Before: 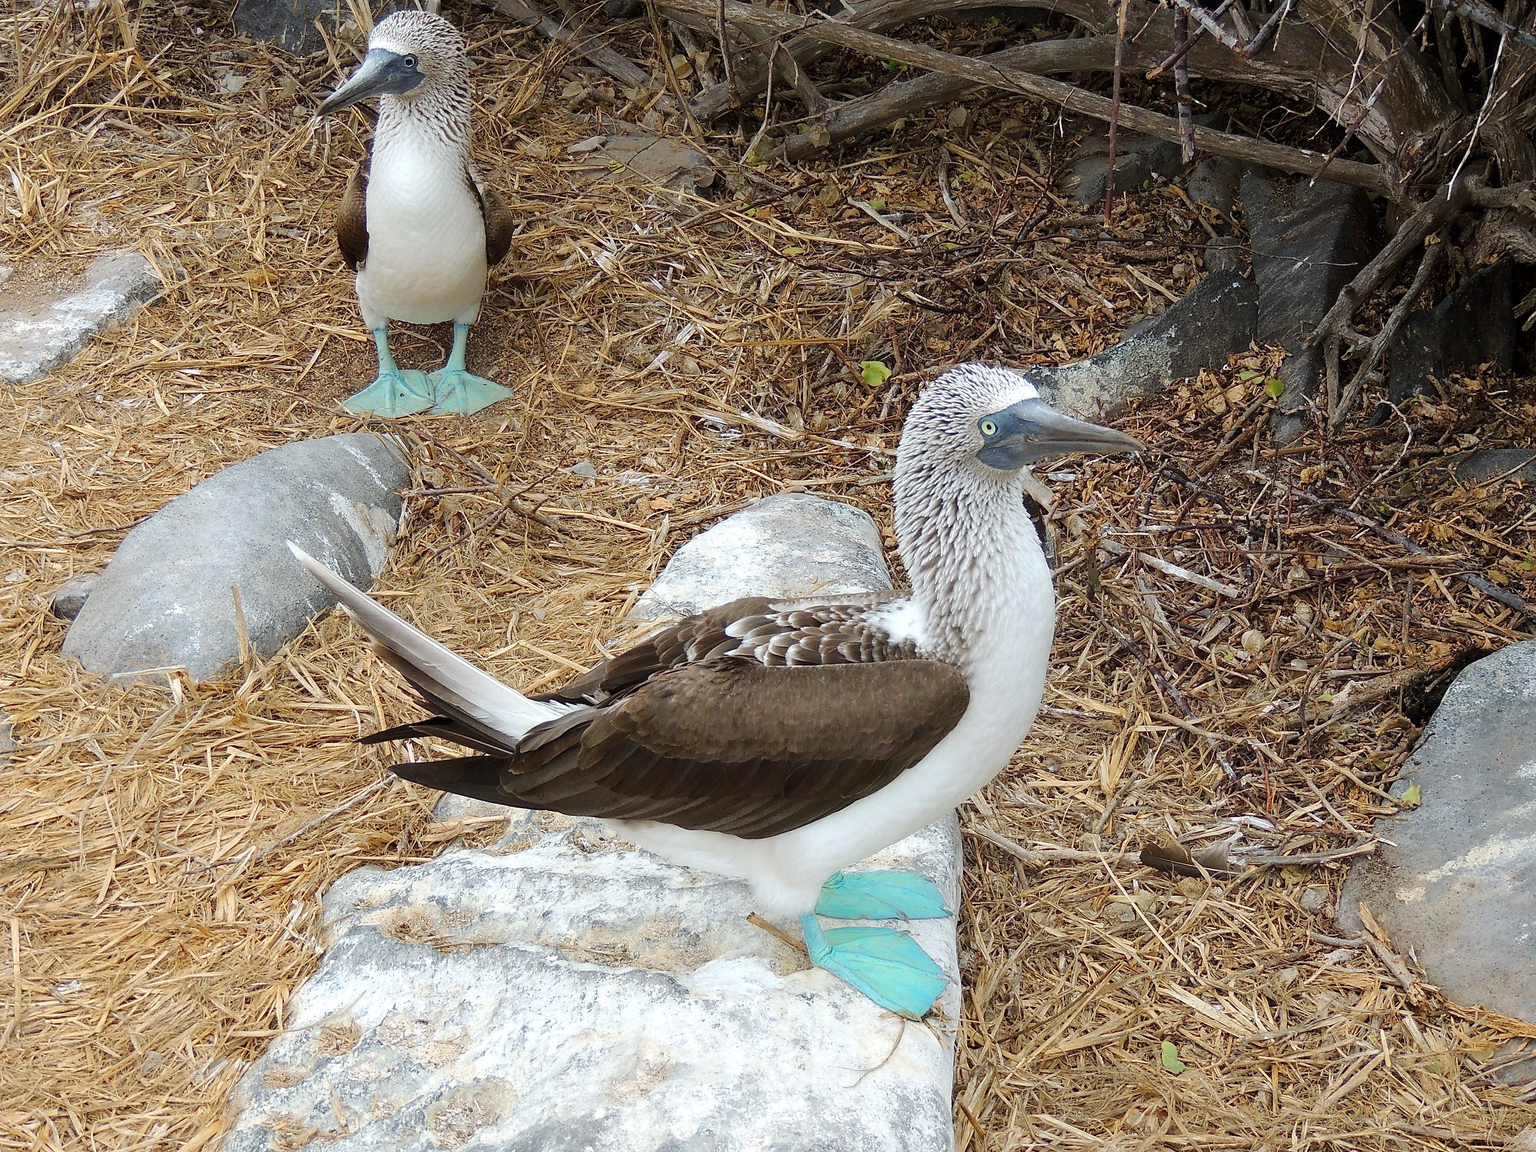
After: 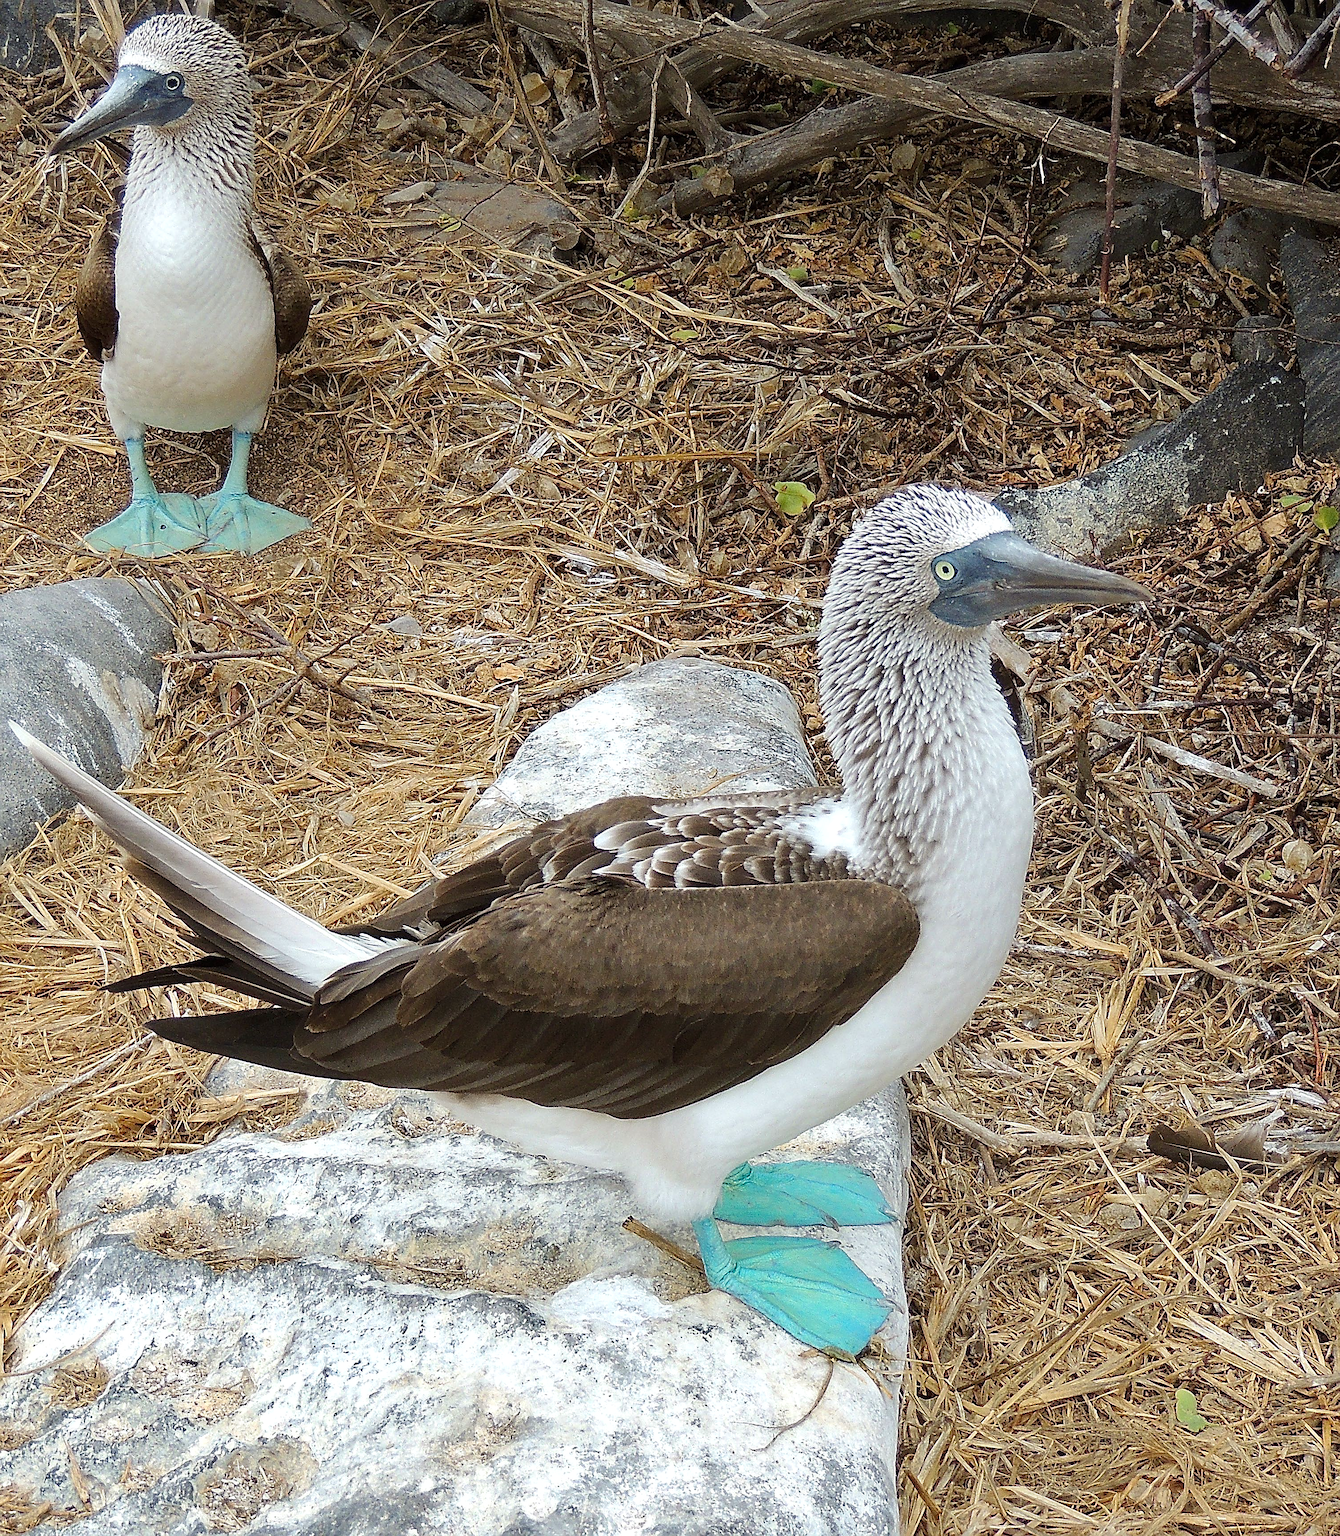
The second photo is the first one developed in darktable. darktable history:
velvia: strength 6.4%
shadows and highlights: shadows 12.12, white point adjustment 1.25, soften with gaussian
crop and rotate: left 18.237%, right 16.328%
sharpen: on, module defaults
